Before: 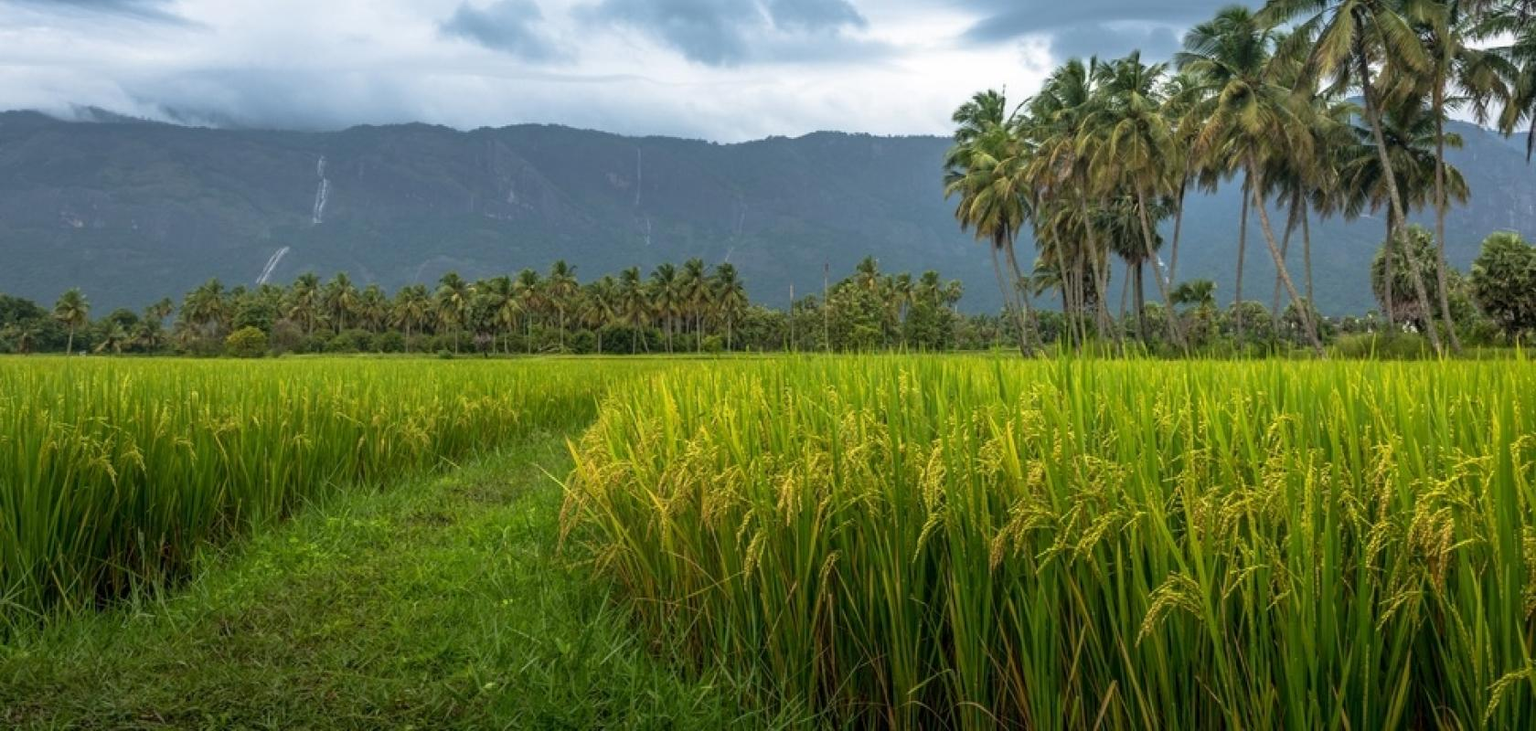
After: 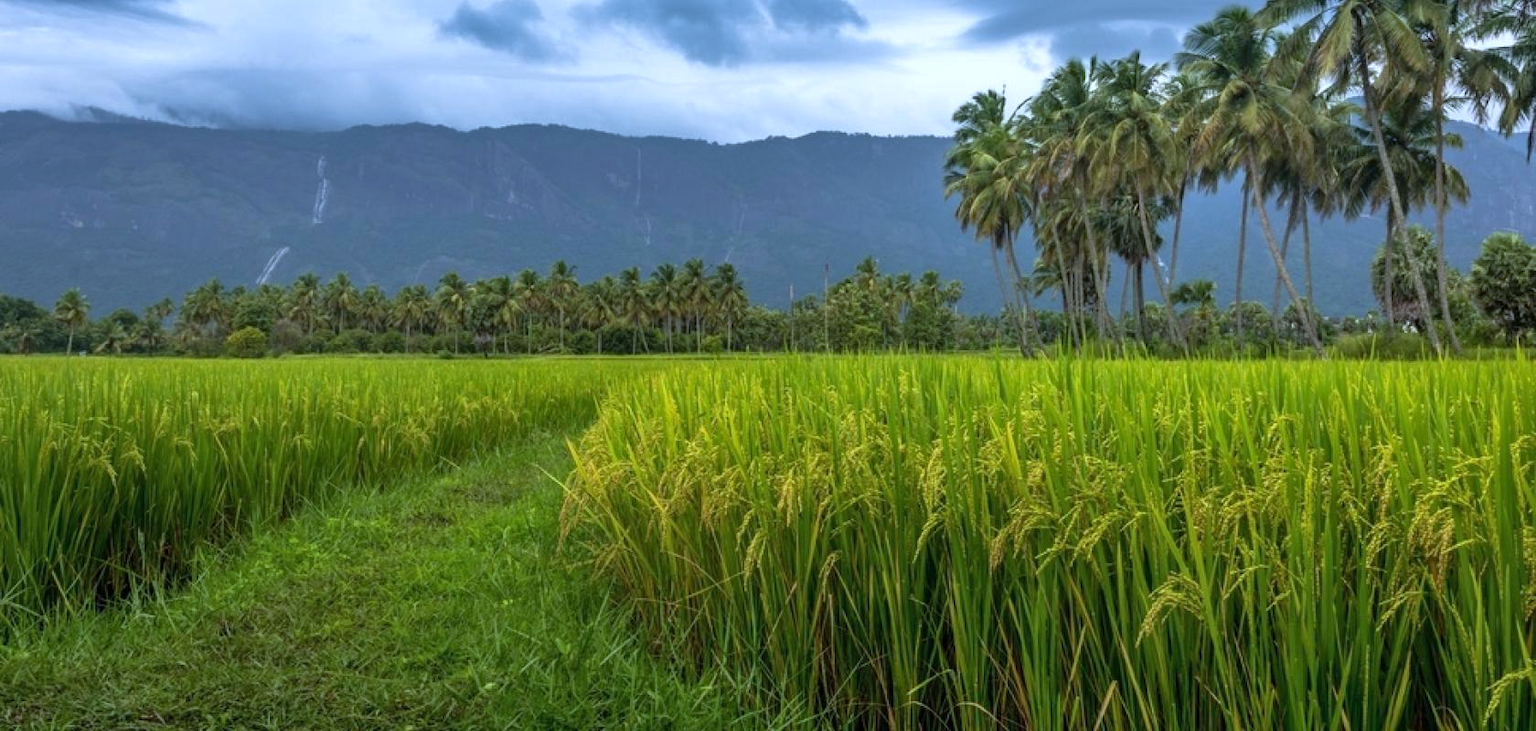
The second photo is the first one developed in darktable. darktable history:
white balance: red 0.926, green 1.003, blue 1.133
shadows and highlights: soften with gaussian
velvia: strength 6%
